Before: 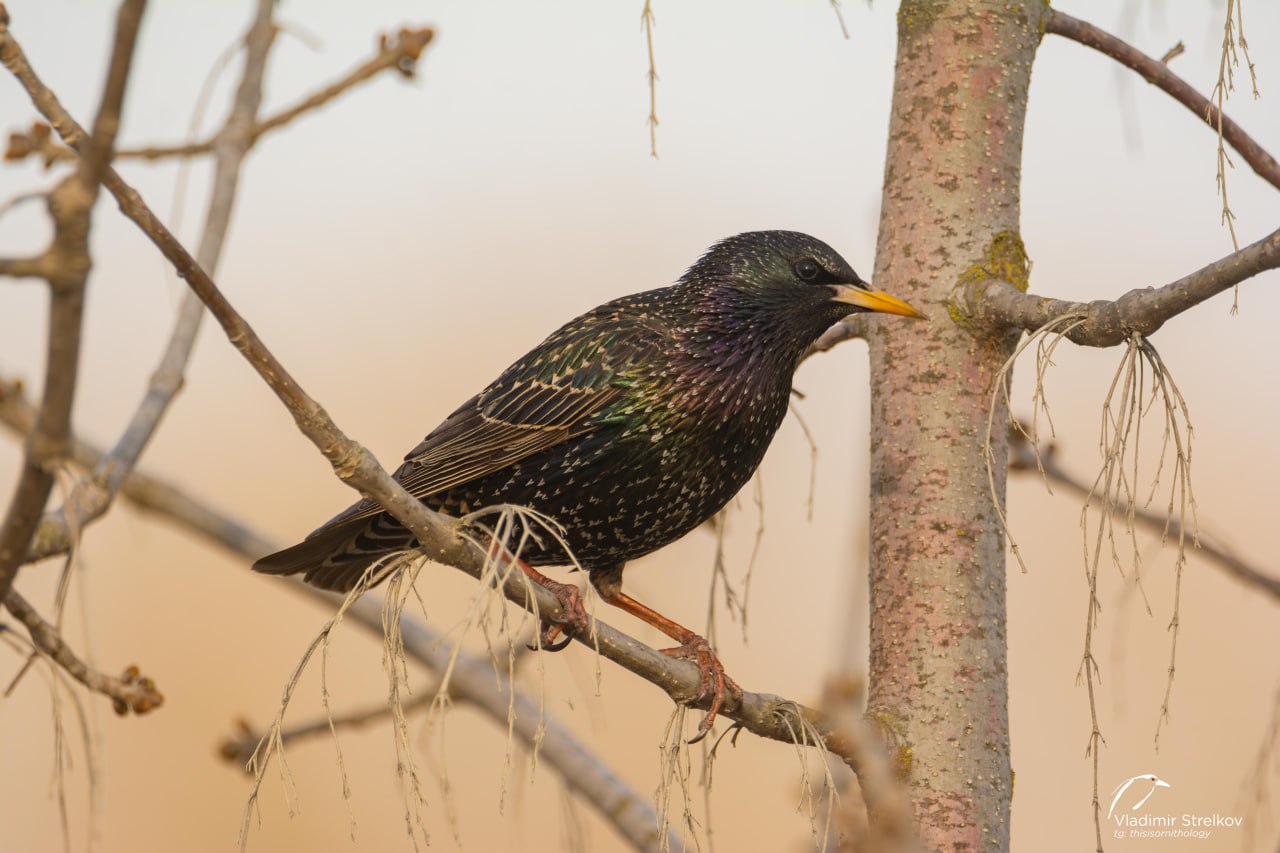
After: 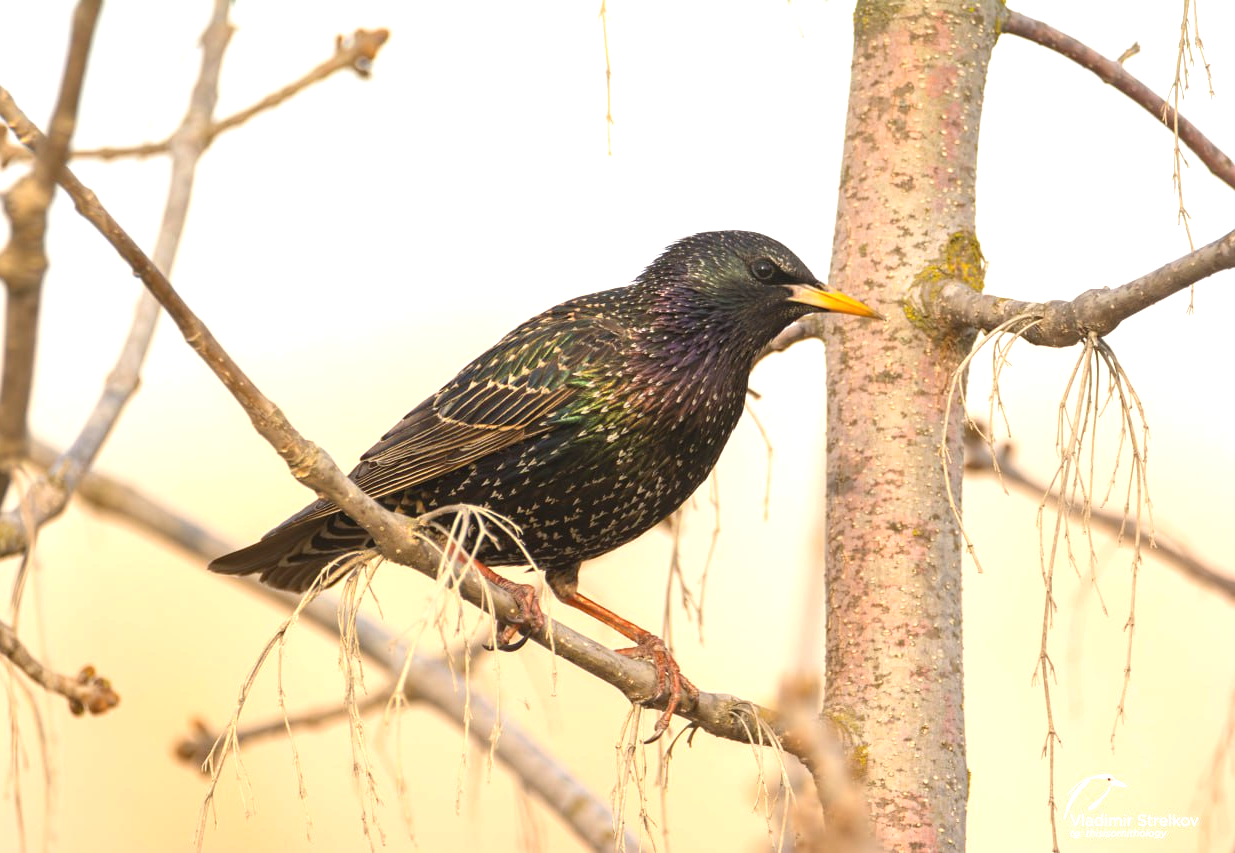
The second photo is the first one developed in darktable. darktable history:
exposure: black level correction 0, exposure 1.001 EV, compensate highlight preservation false
crop and rotate: left 3.499%
